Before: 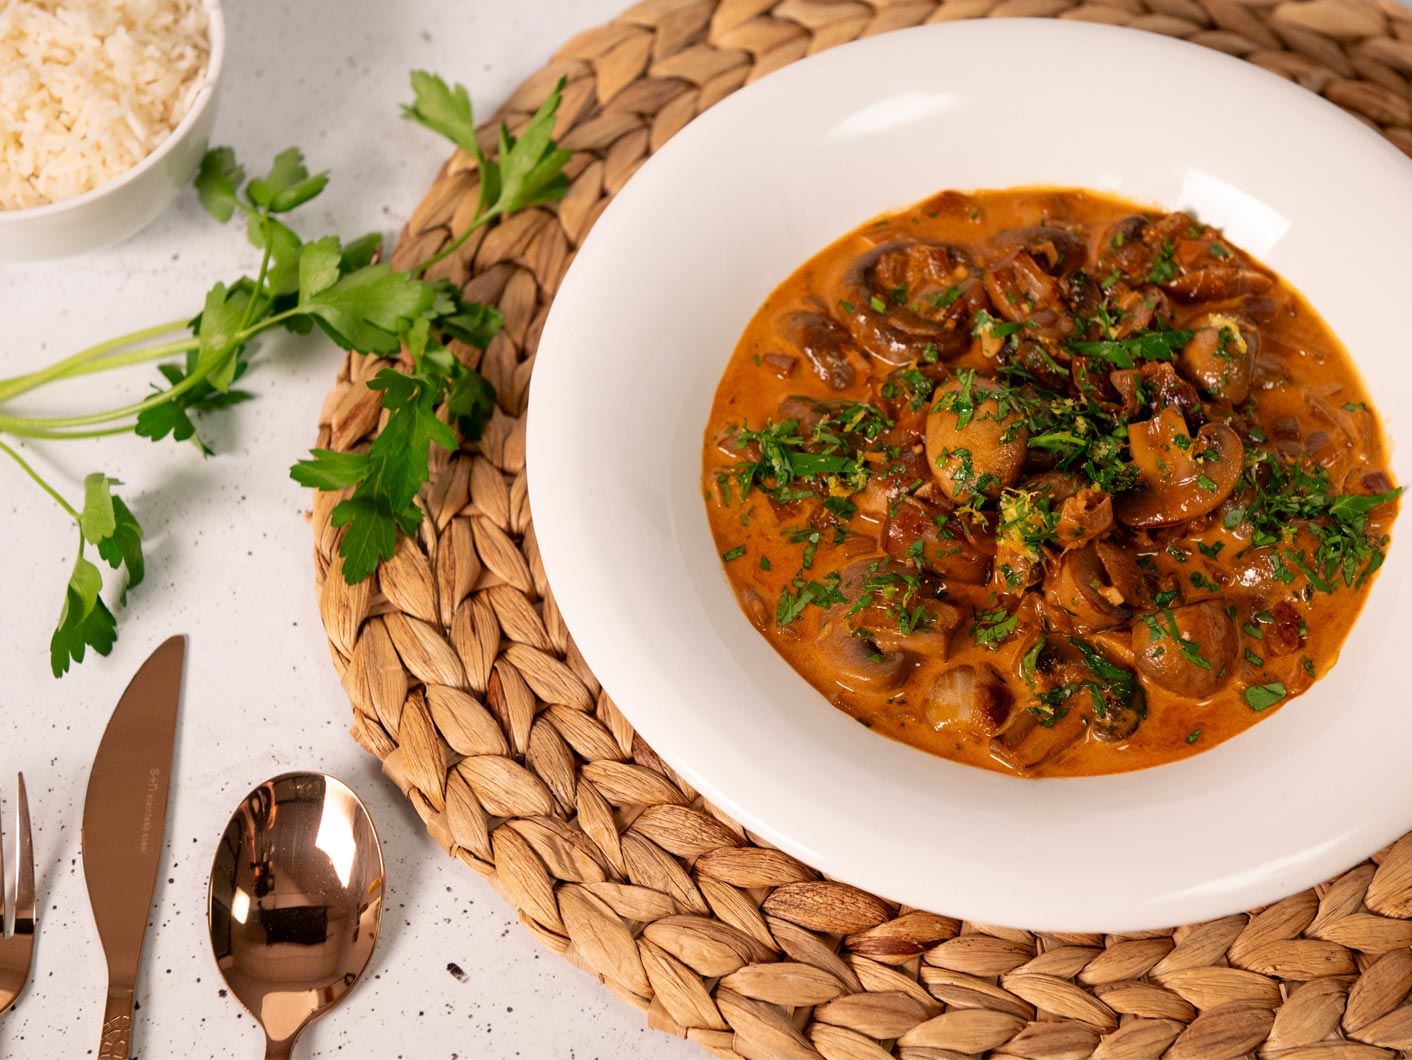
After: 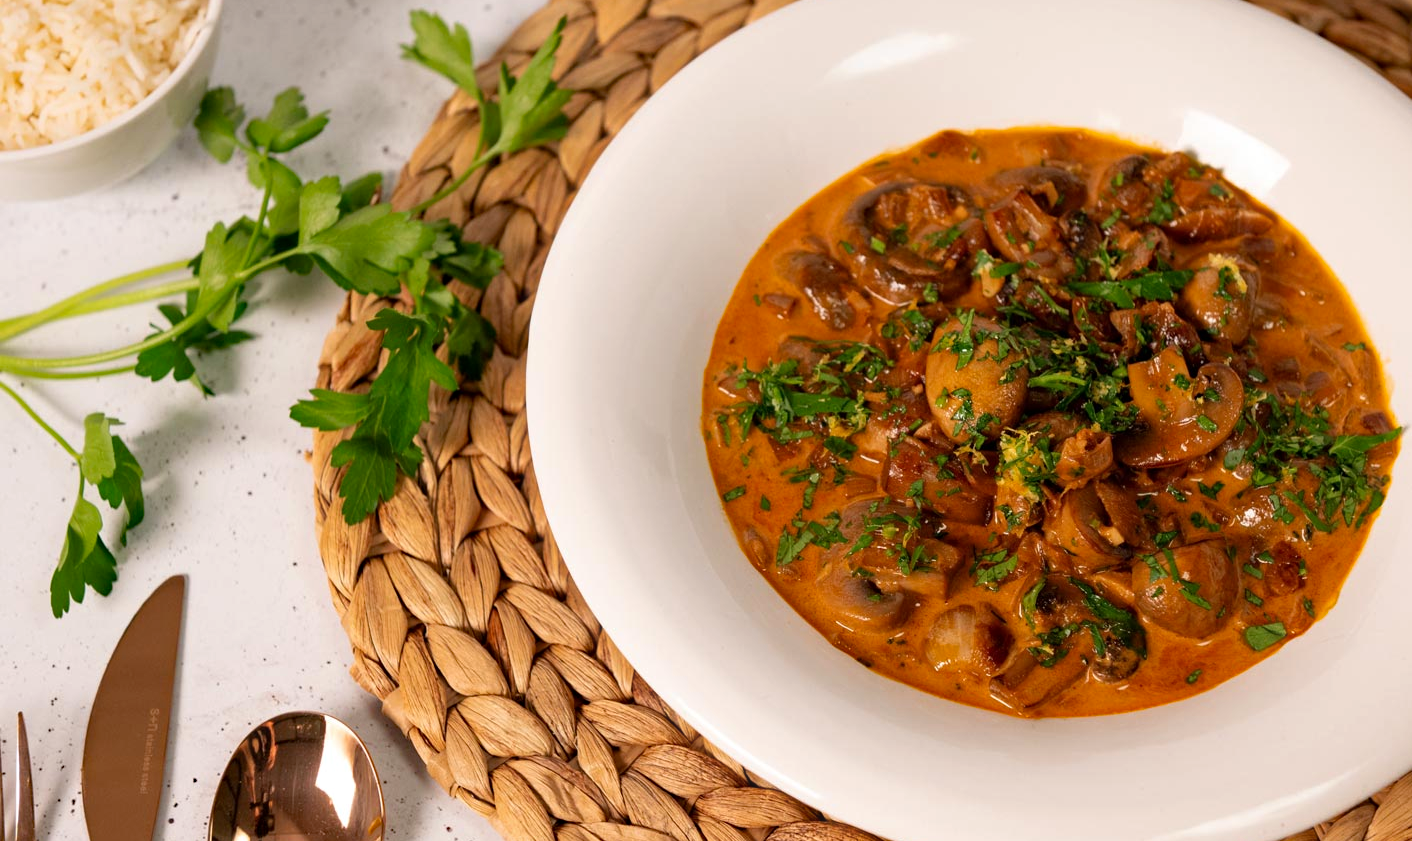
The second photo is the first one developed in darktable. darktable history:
crop and rotate: top 5.665%, bottom 14.931%
haze removal: strength 0.284, distance 0.249, compatibility mode true, adaptive false
